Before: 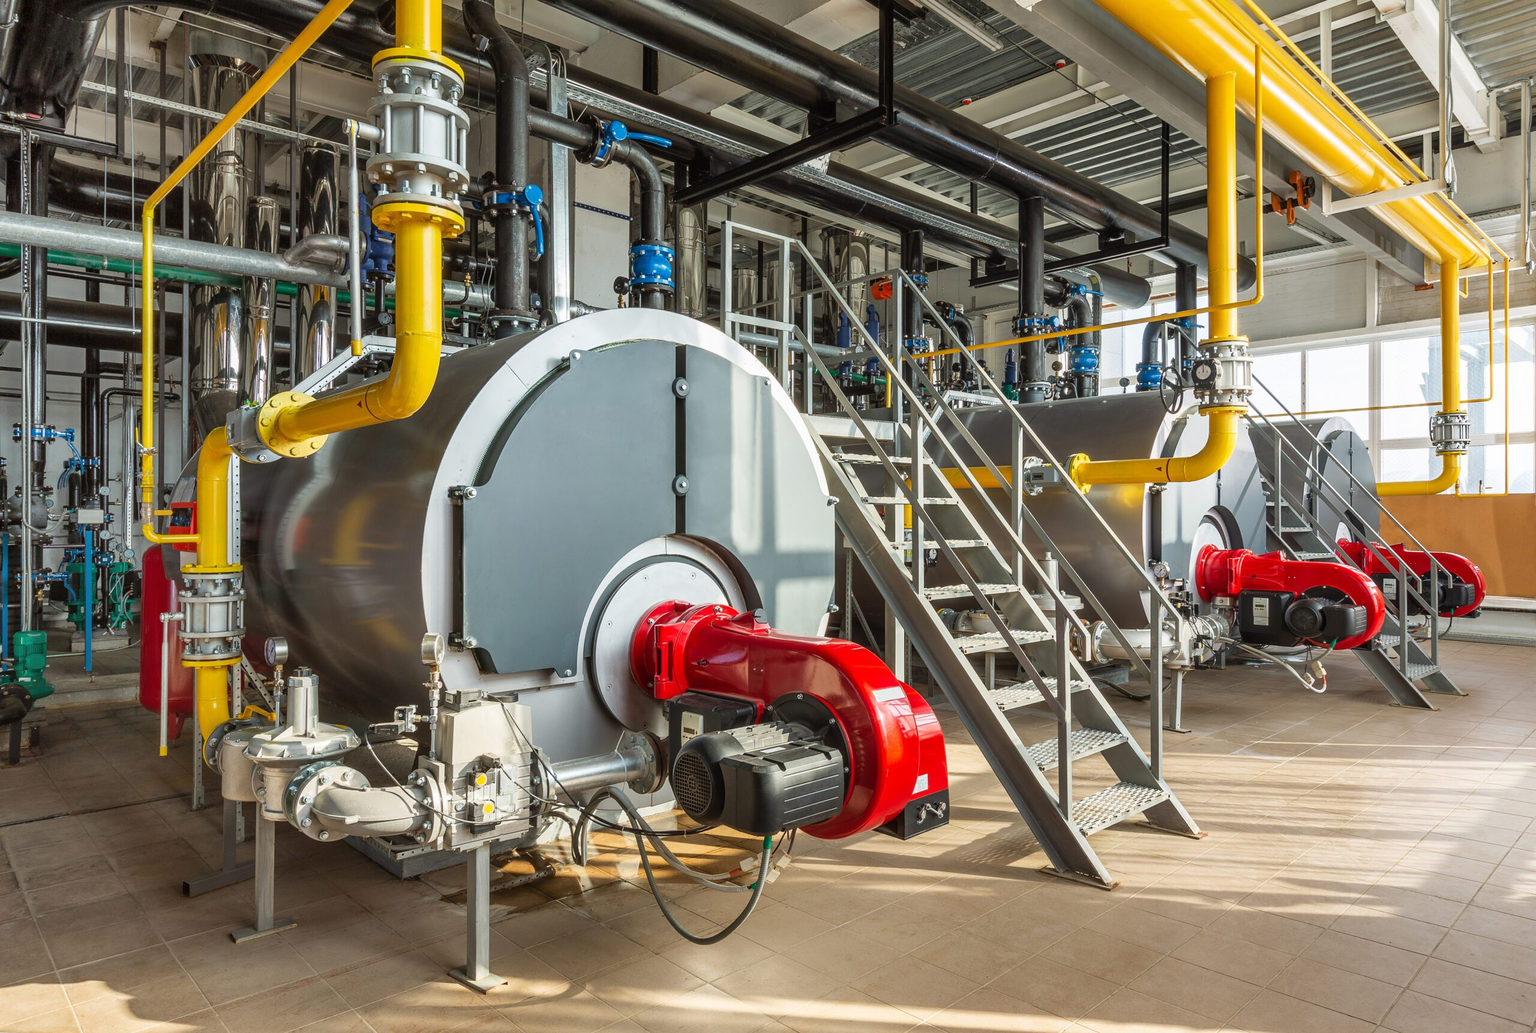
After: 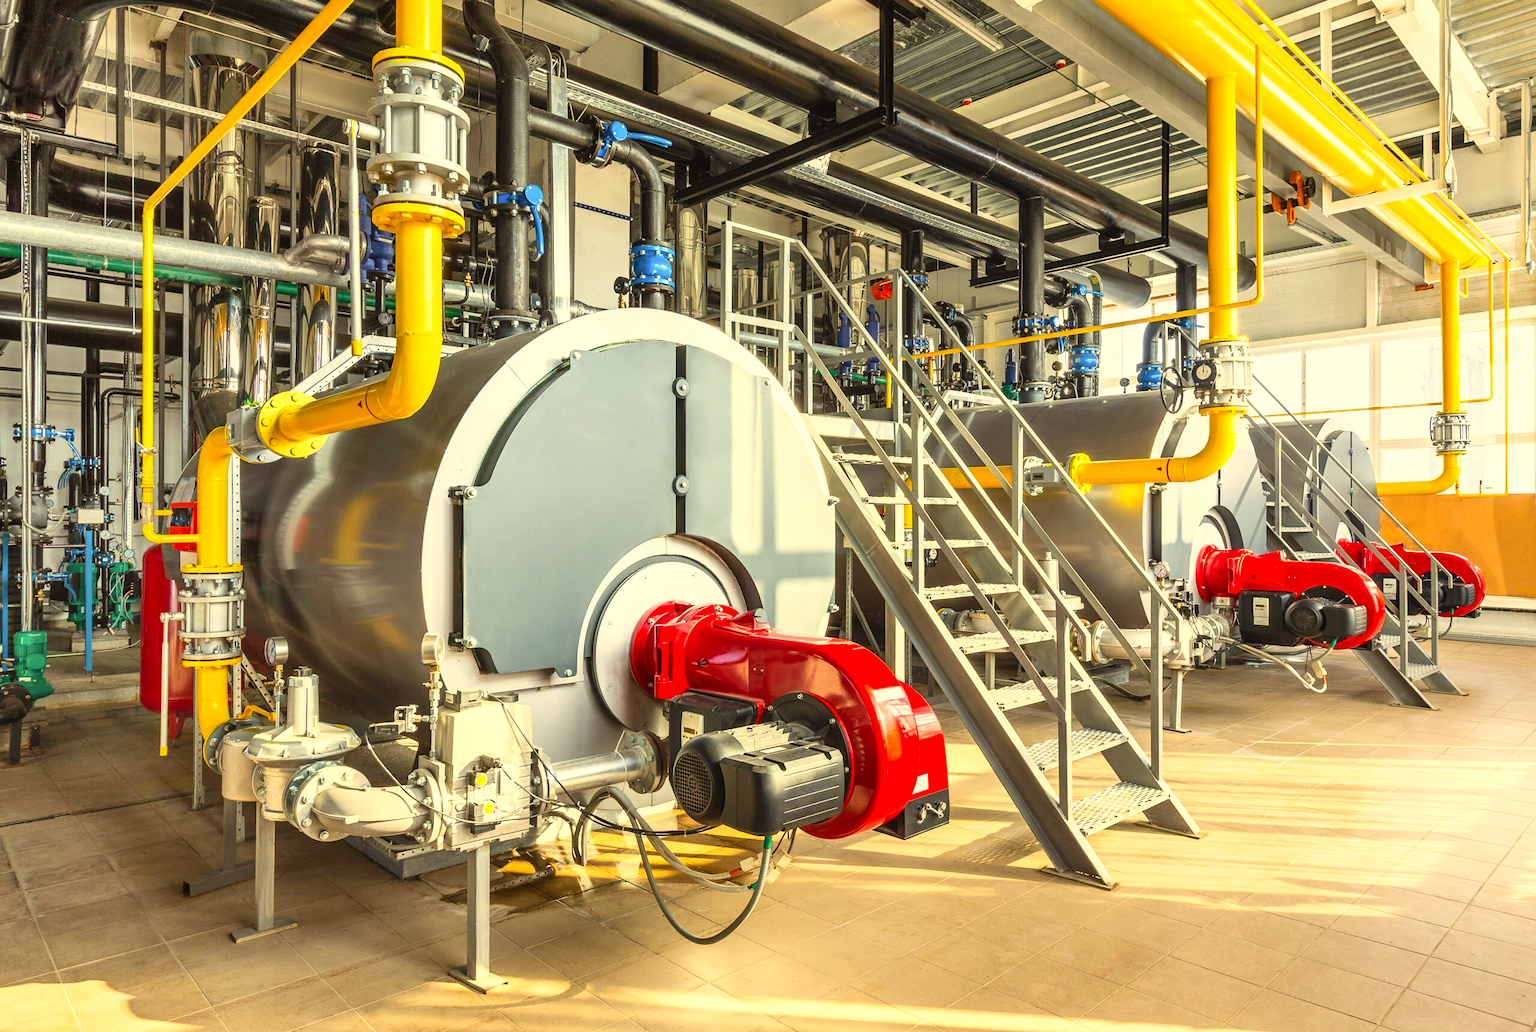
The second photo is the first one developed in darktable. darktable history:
color correction: highlights a* 2.72, highlights b* 22.8
contrast brightness saturation: contrast 0.2, brightness 0.16, saturation 0.22
exposure: exposure 0.376 EV, compensate highlight preservation false
